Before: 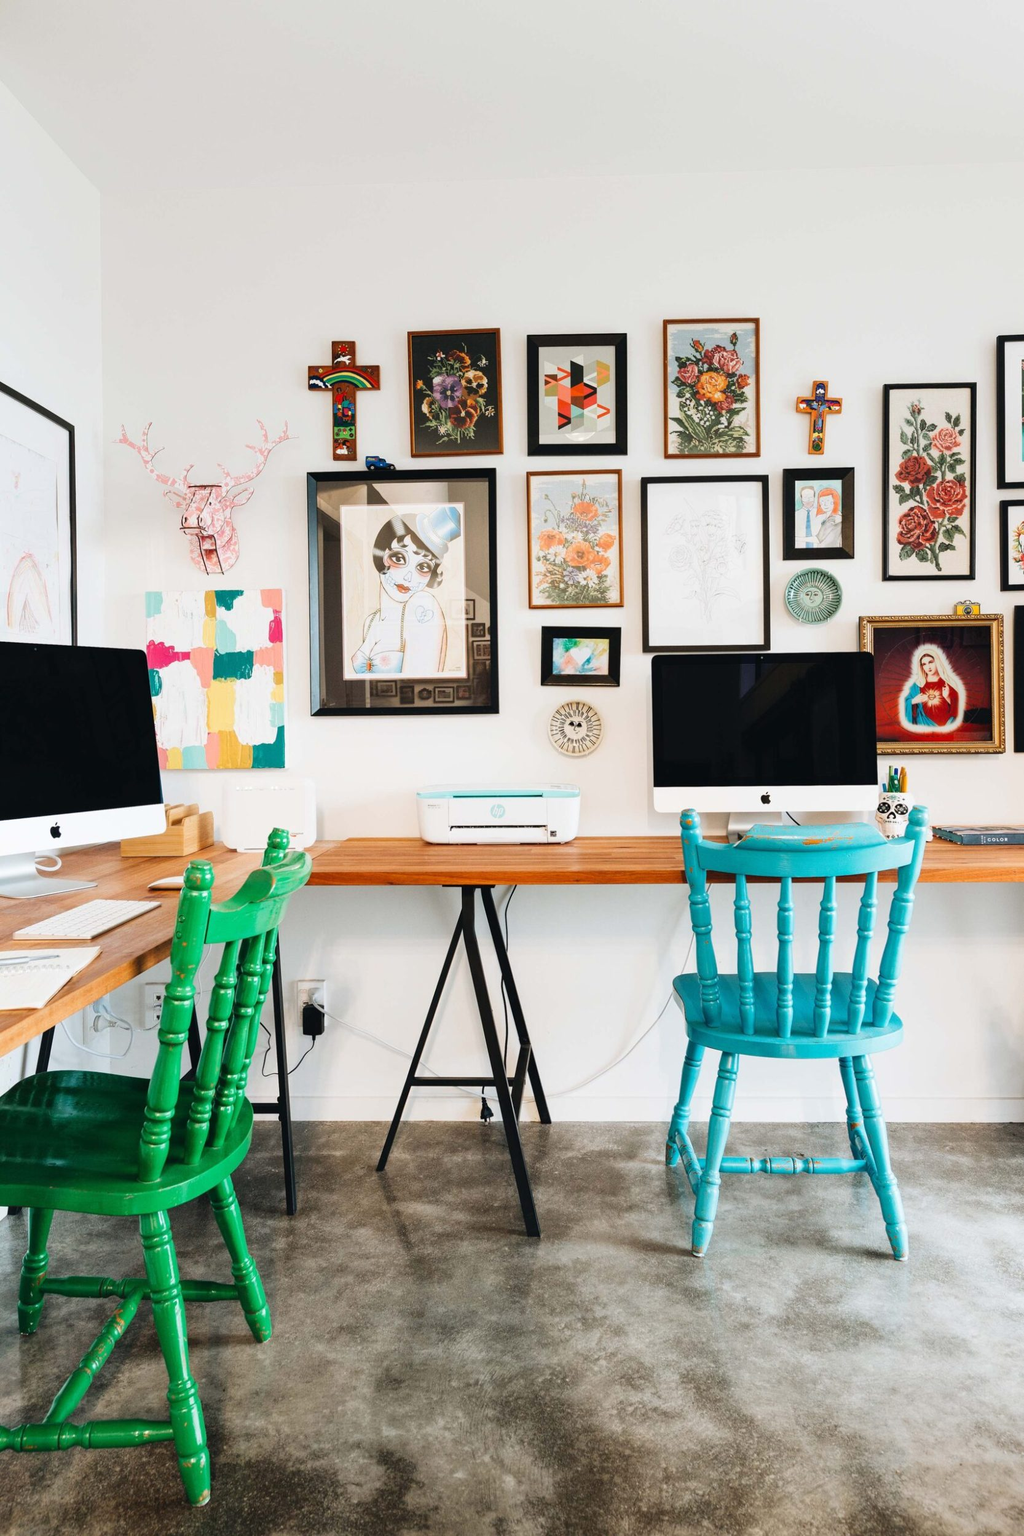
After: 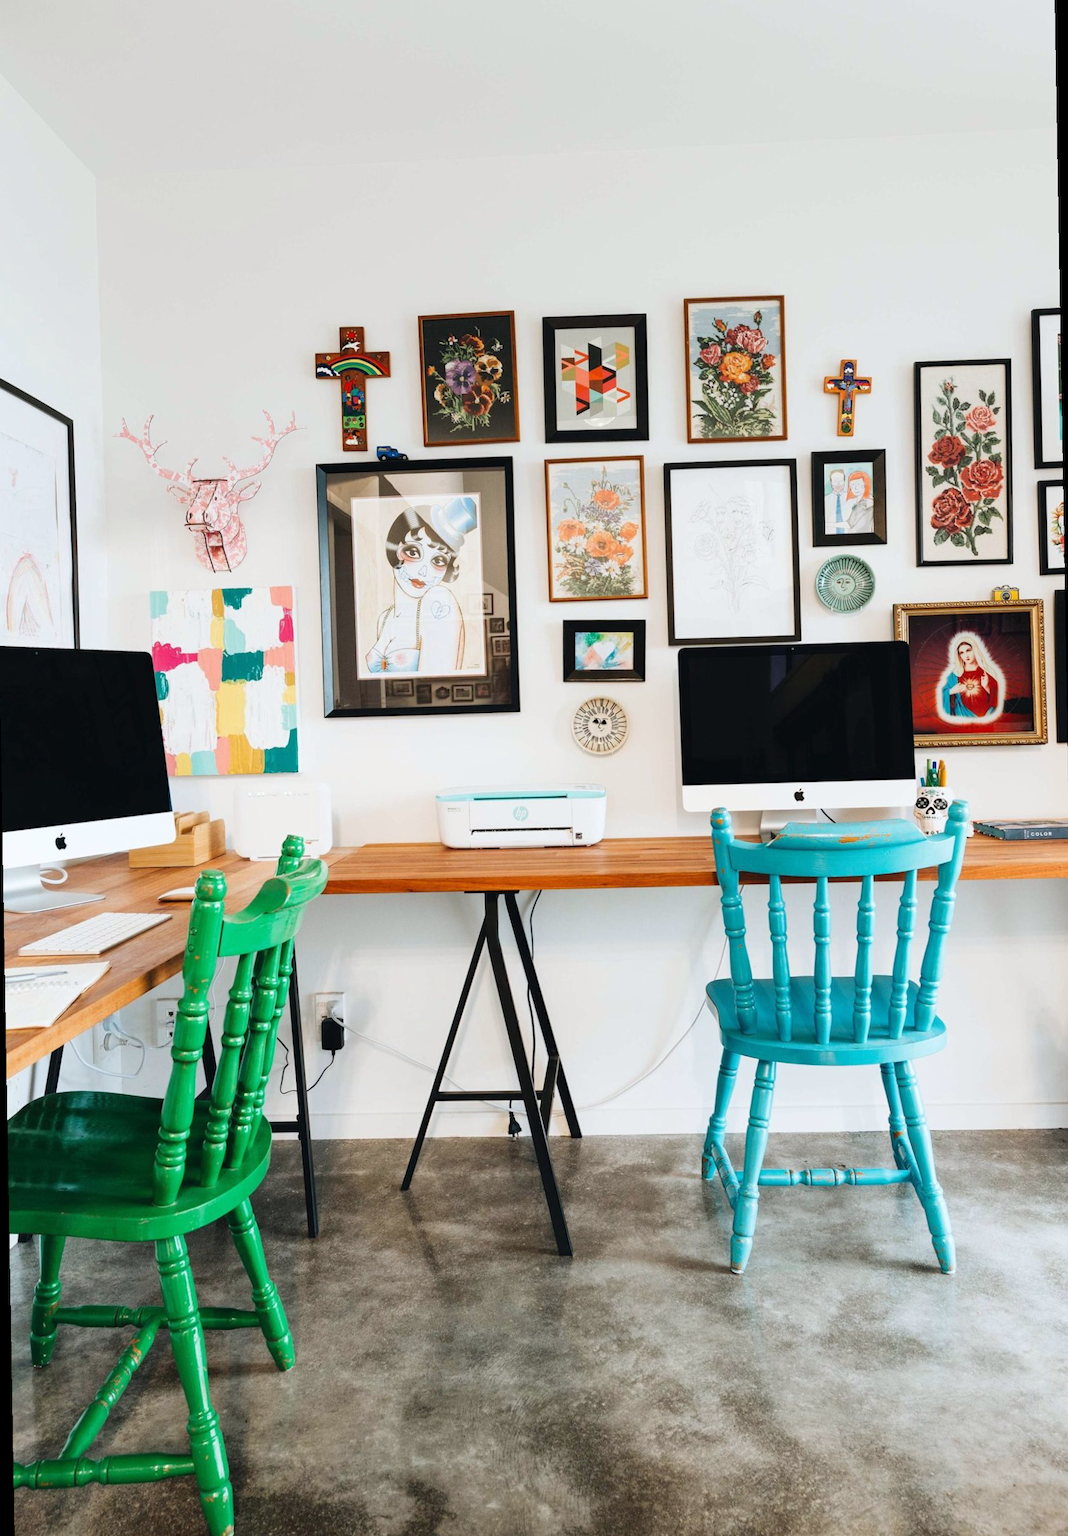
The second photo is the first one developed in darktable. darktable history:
rotate and perspective: rotation -1°, crop left 0.011, crop right 0.989, crop top 0.025, crop bottom 0.975
white balance: red 0.986, blue 1.01
